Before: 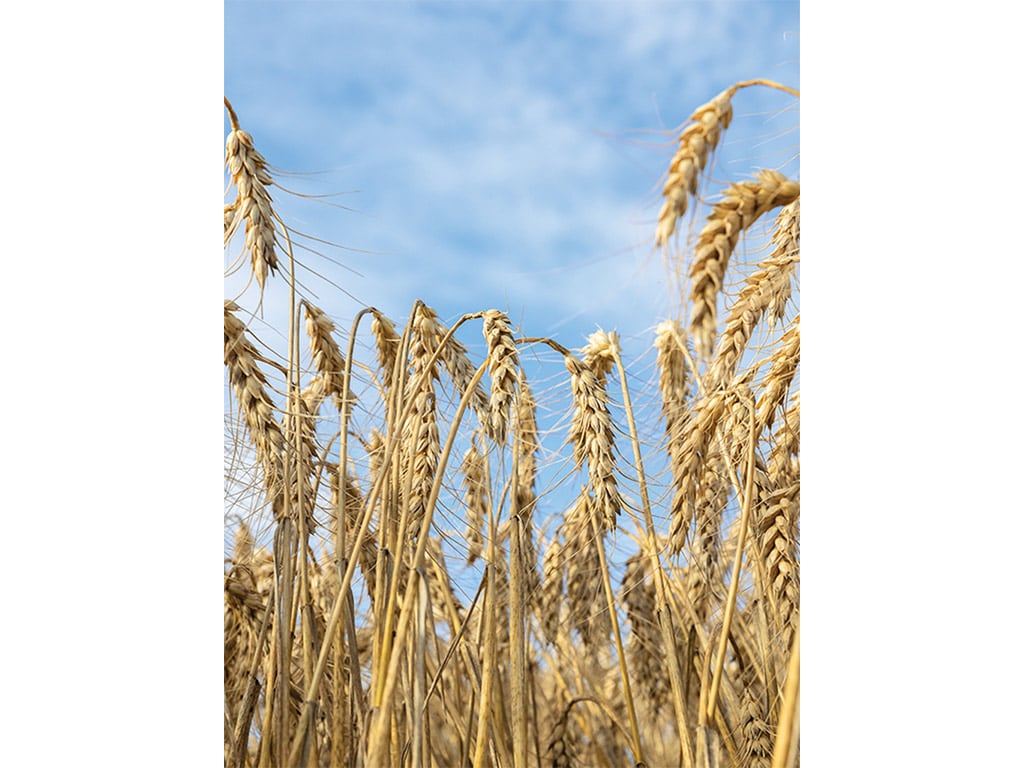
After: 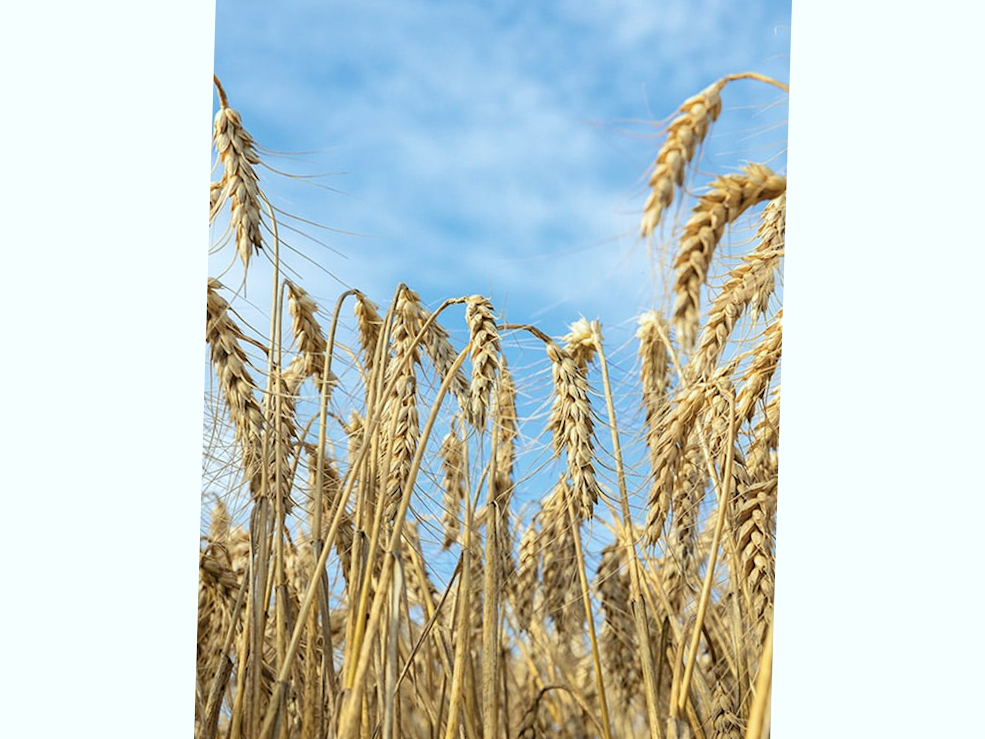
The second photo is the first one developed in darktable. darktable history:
white balance: red 1.009, blue 0.985
crop and rotate: angle -1.69°
color calibration: output R [1.003, 0.027, -0.041, 0], output G [-0.018, 1.043, -0.038, 0], output B [0.071, -0.086, 1.017, 0], illuminant as shot in camera, x 0.359, y 0.362, temperature 4570.54 K
